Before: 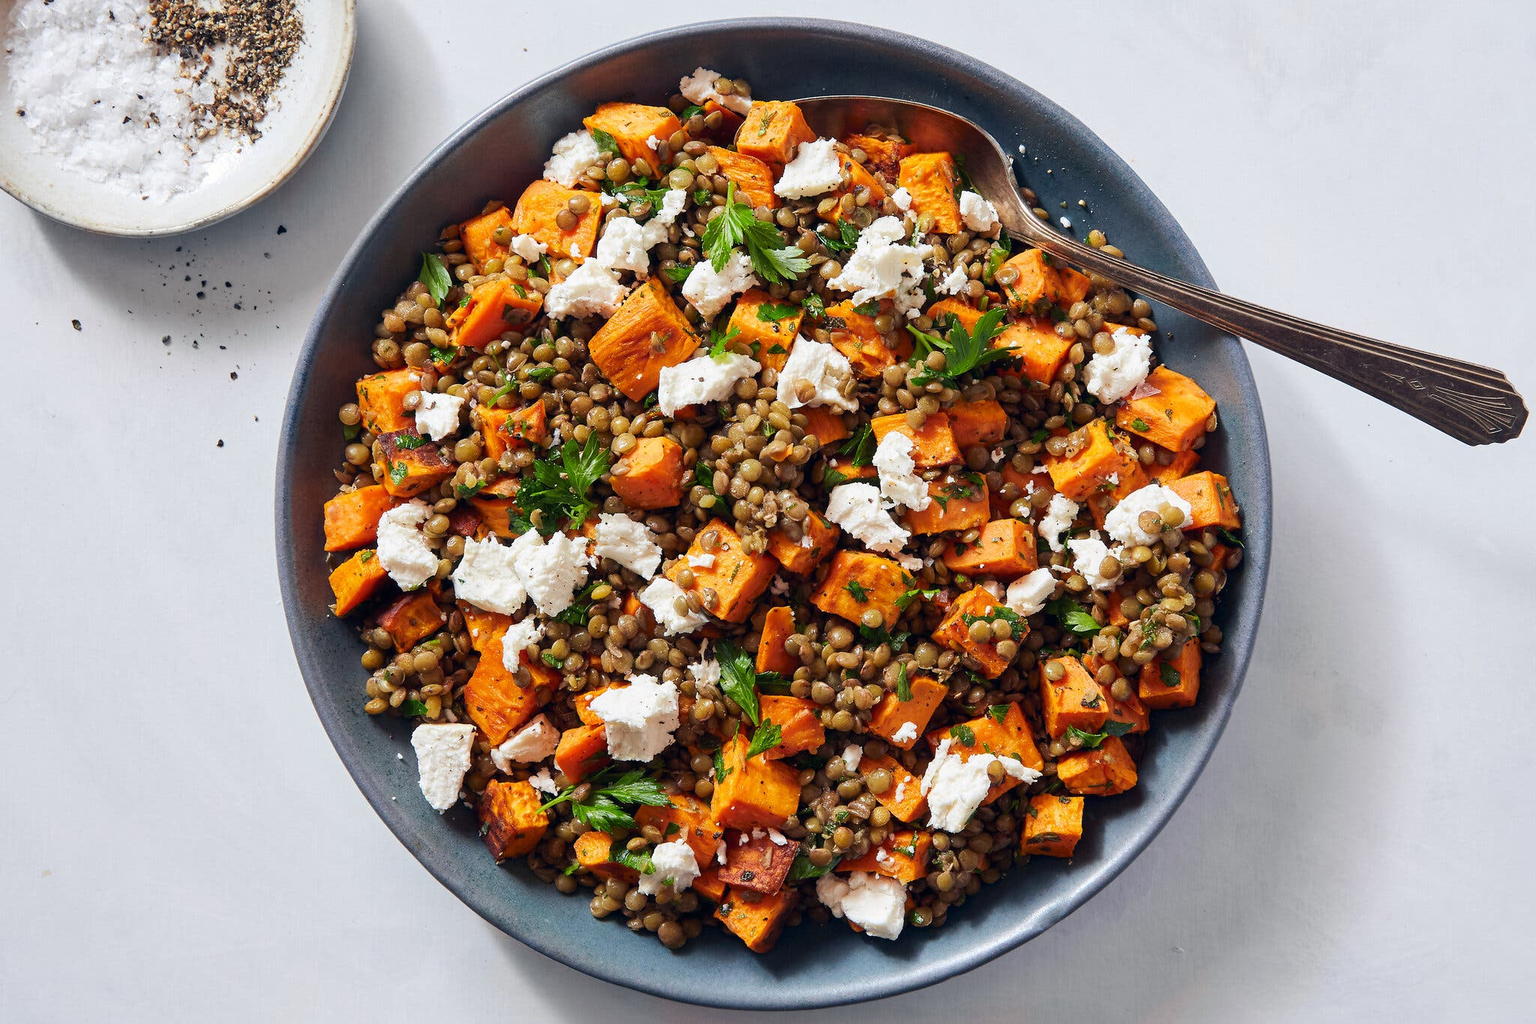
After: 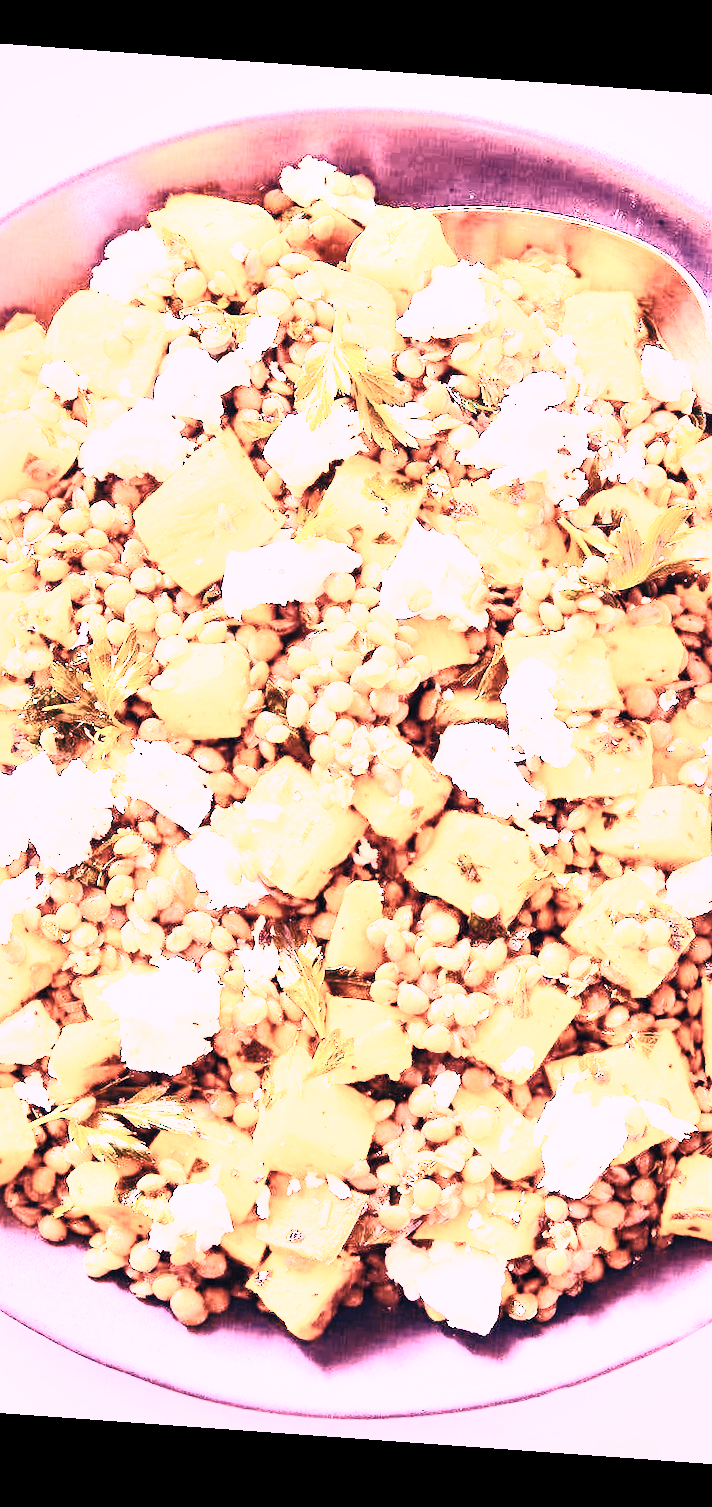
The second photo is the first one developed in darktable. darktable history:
base curve: curves: ch0 [(0, 0) (0.028, 0.03) (0.121, 0.232) (0.46, 0.748) (0.859, 0.968) (1, 1)], preserve colors none
crop: left 33.36%, right 33.36%
contrast brightness saturation: contrast 0.57, brightness 0.57, saturation -0.34
rotate and perspective: rotation 4.1°, automatic cropping off
white balance: red 4.26, blue 1.802
local contrast: mode bilateral grid, contrast 25, coarseness 60, detail 151%, midtone range 0.2
